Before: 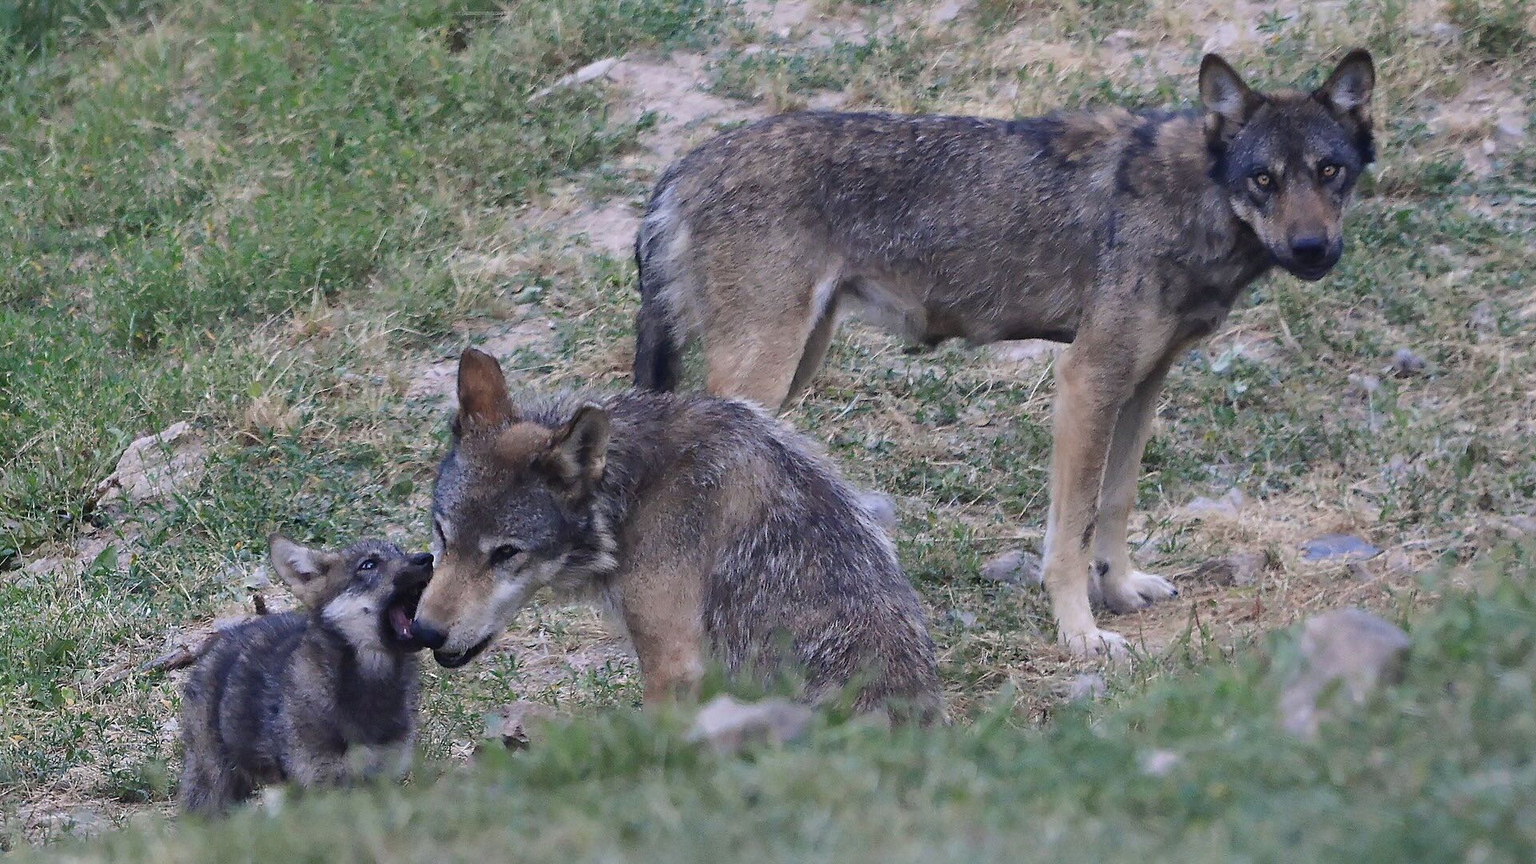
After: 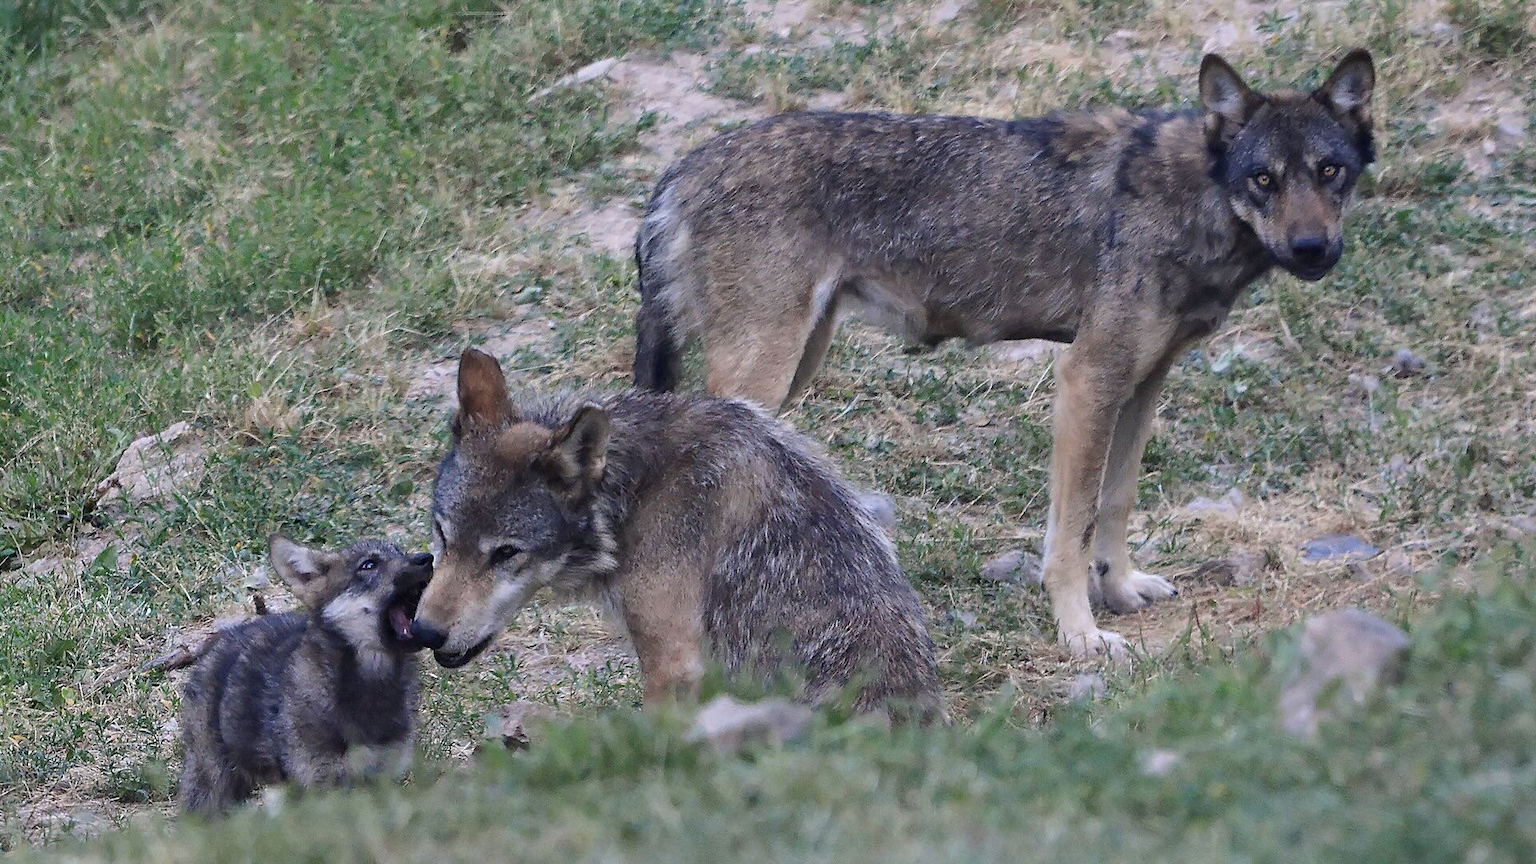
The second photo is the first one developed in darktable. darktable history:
local contrast: highlights 107%, shadows 97%, detail 120%, midtone range 0.2
